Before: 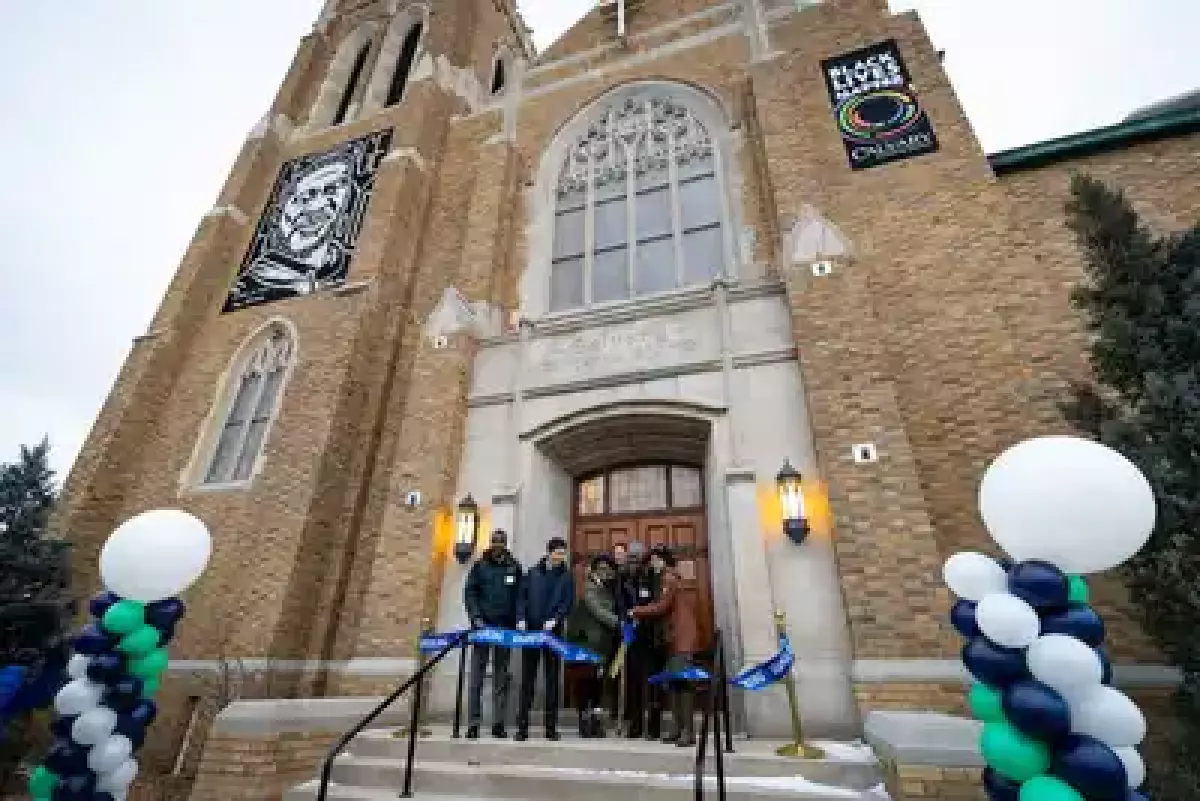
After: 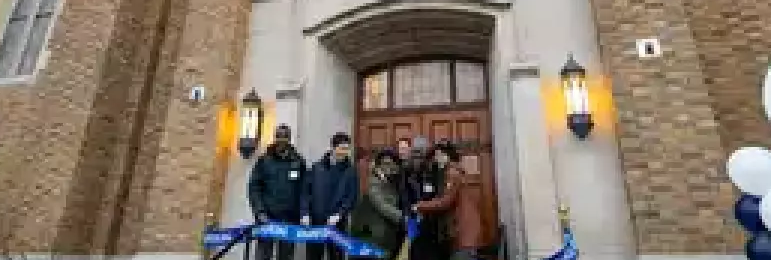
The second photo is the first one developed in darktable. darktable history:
crop: left 18.033%, top 50.639%, right 17.643%, bottom 16.817%
